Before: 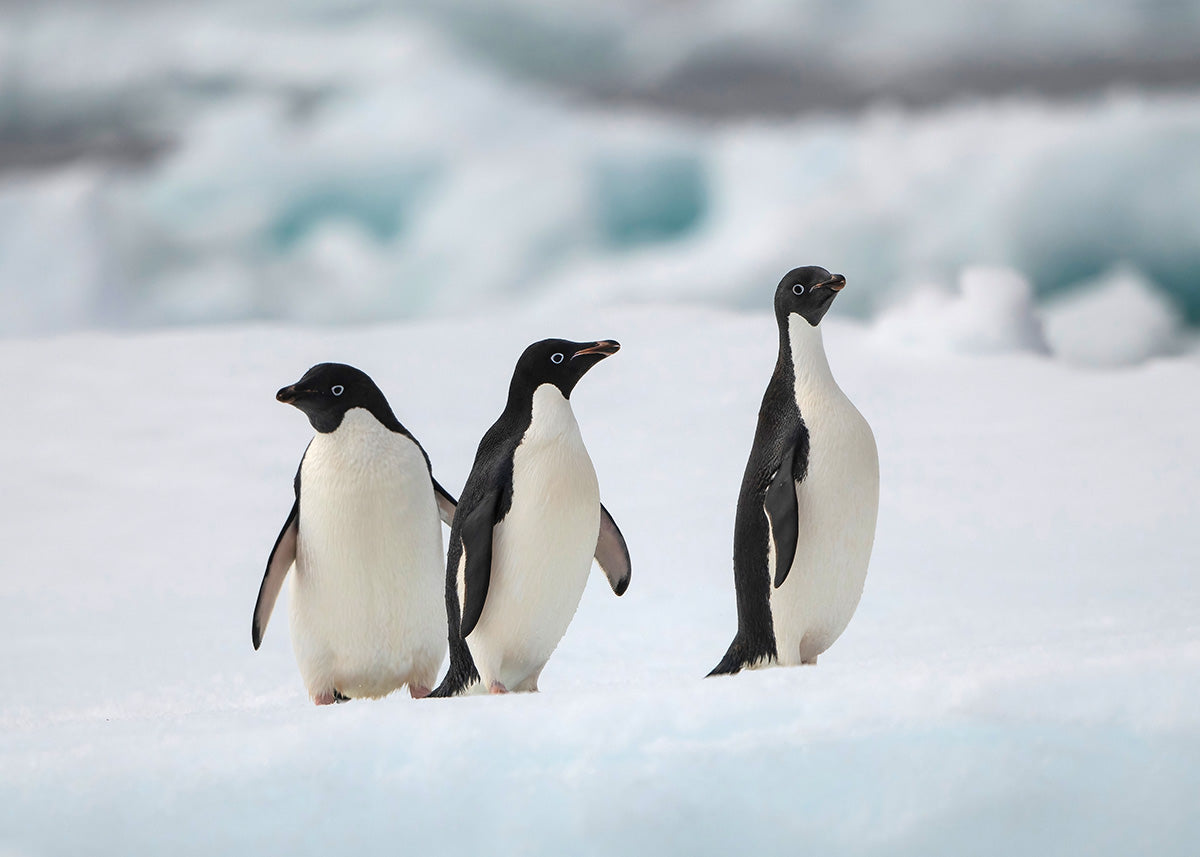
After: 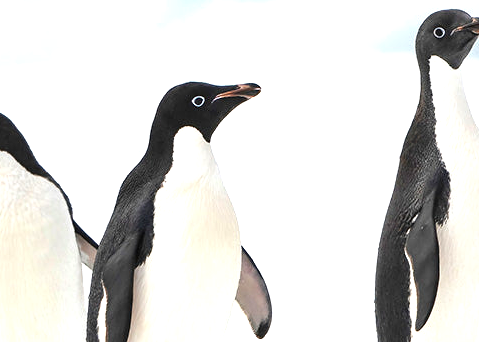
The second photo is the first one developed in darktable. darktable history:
crop: left 30%, top 30%, right 30%, bottom 30%
exposure: black level correction 0, exposure 1 EV, compensate exposure bias true, compensate highlight preservation false
